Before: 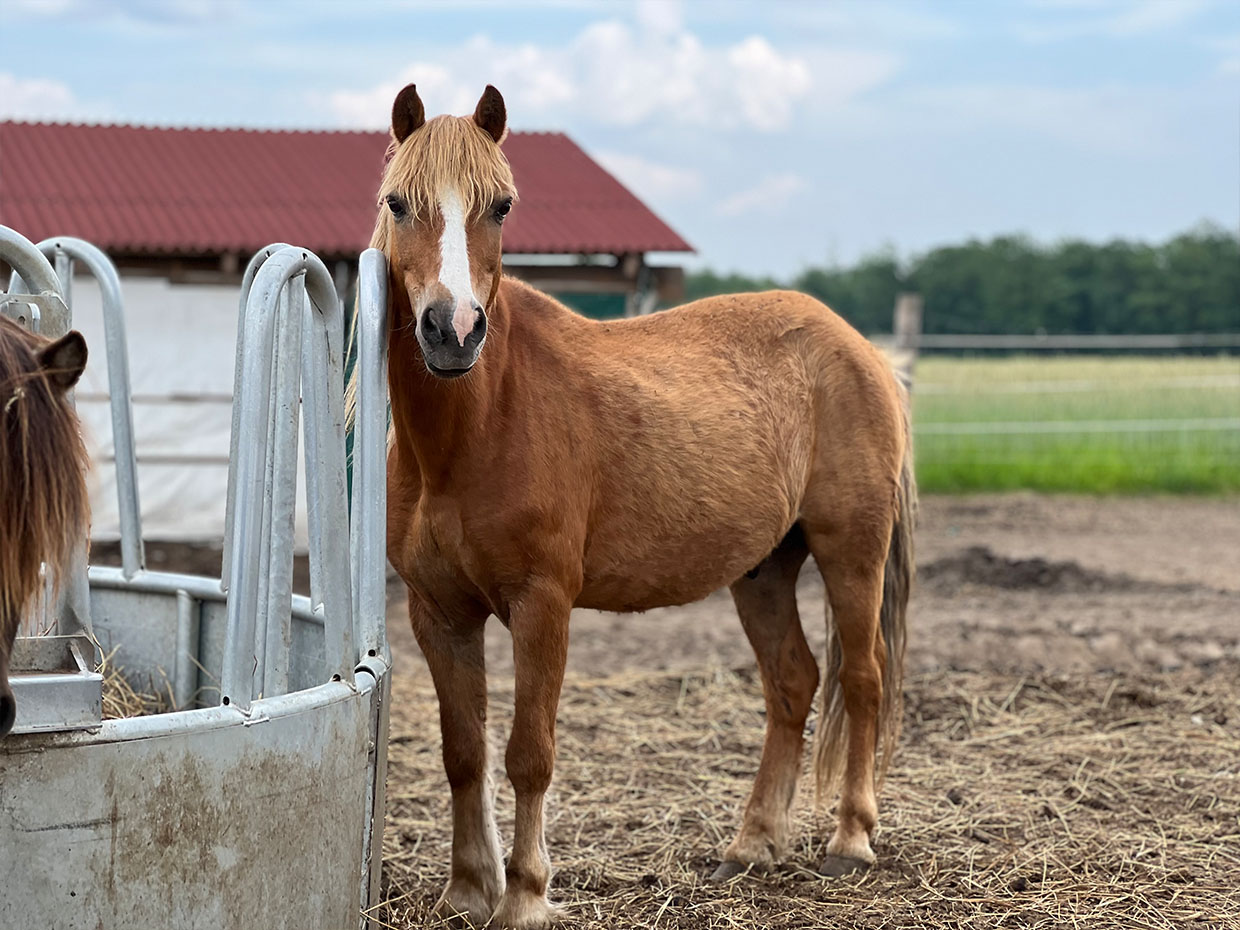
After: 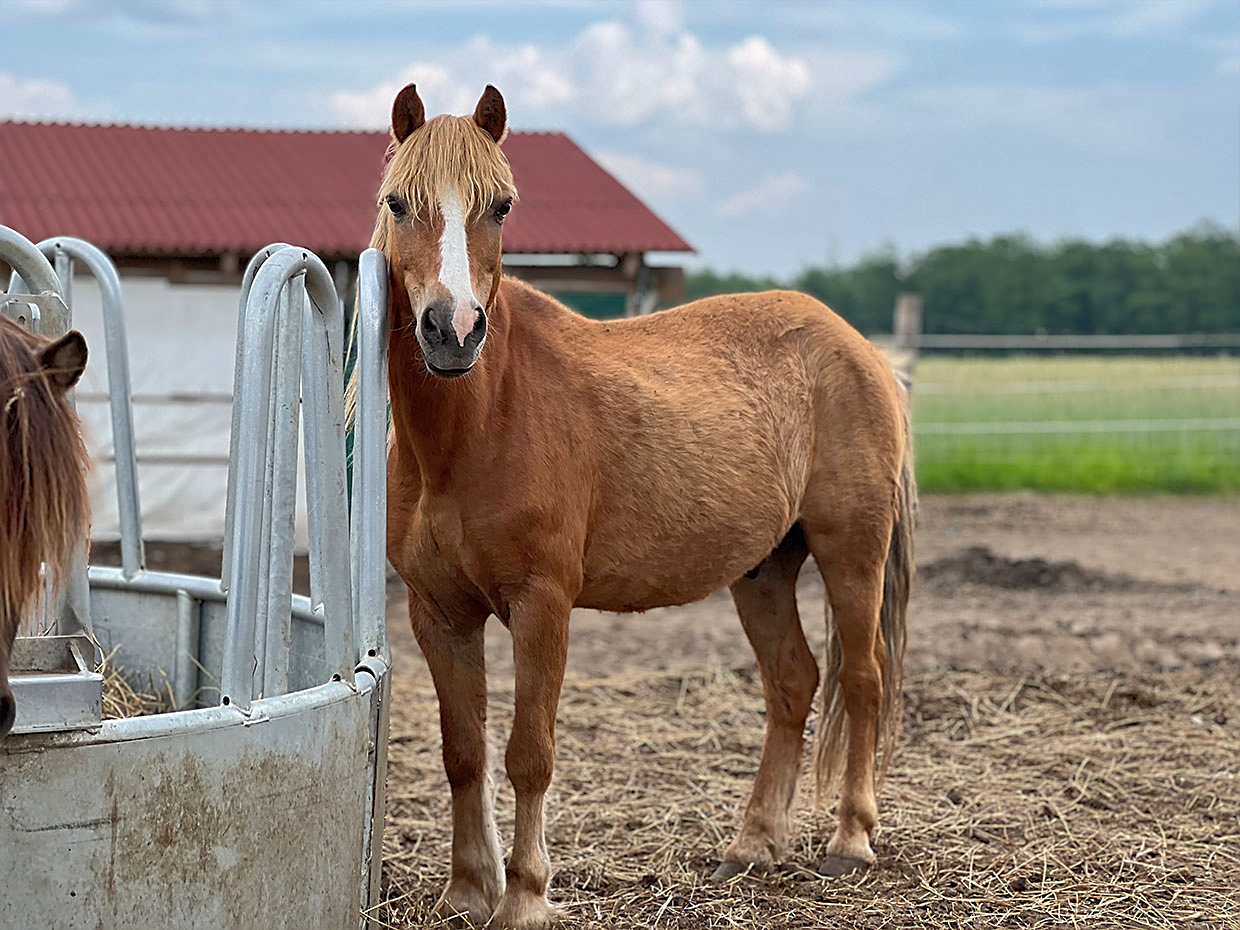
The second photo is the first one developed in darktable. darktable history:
sharpen: on, module defaults
shadows and highlights: highlights color adjustment 49.64%
